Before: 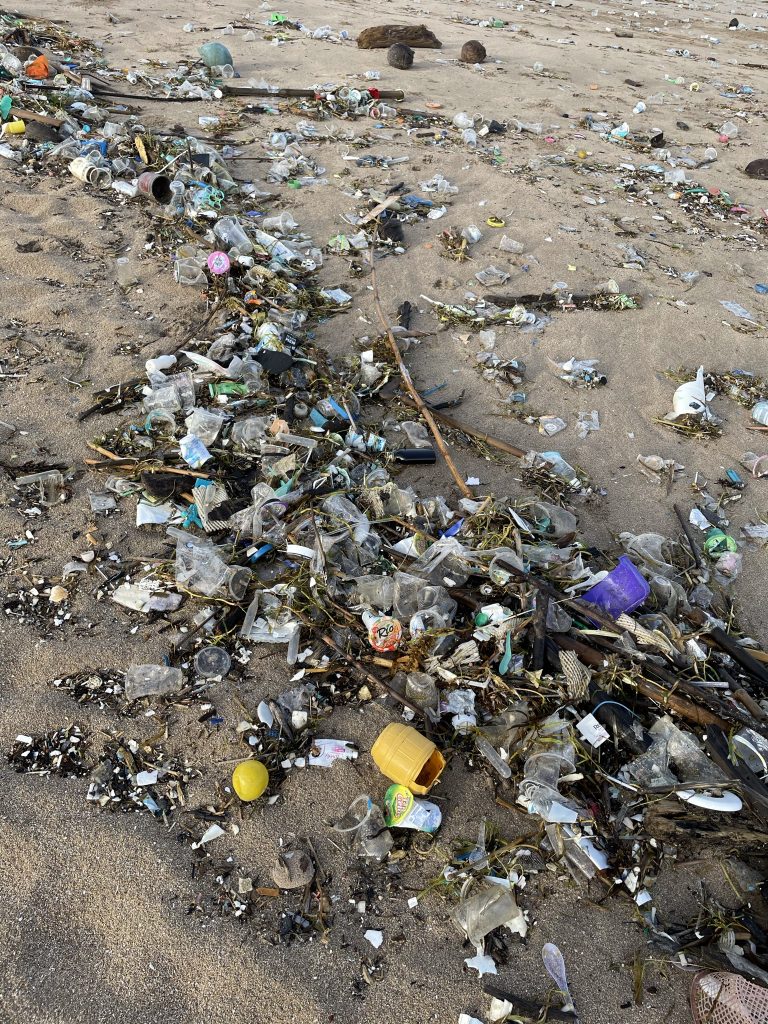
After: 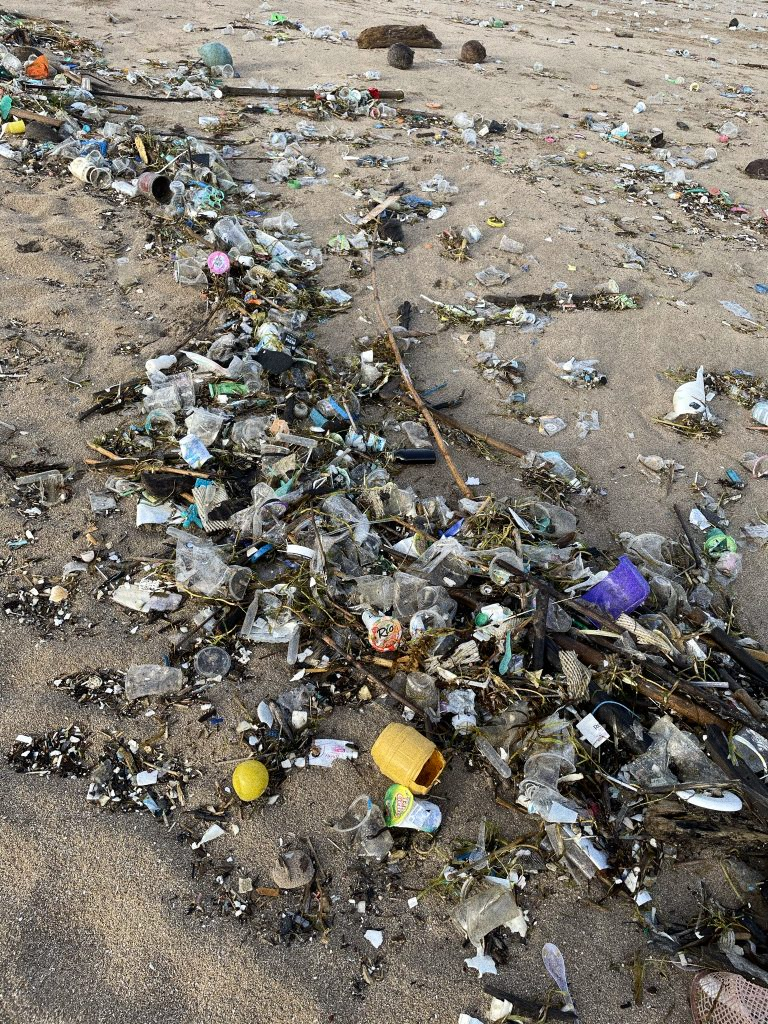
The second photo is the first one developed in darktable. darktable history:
contrast brightness saturation: contrast 0.08, saturation 0.02
grain: coarseness 0.09 ISO, strength 40%
